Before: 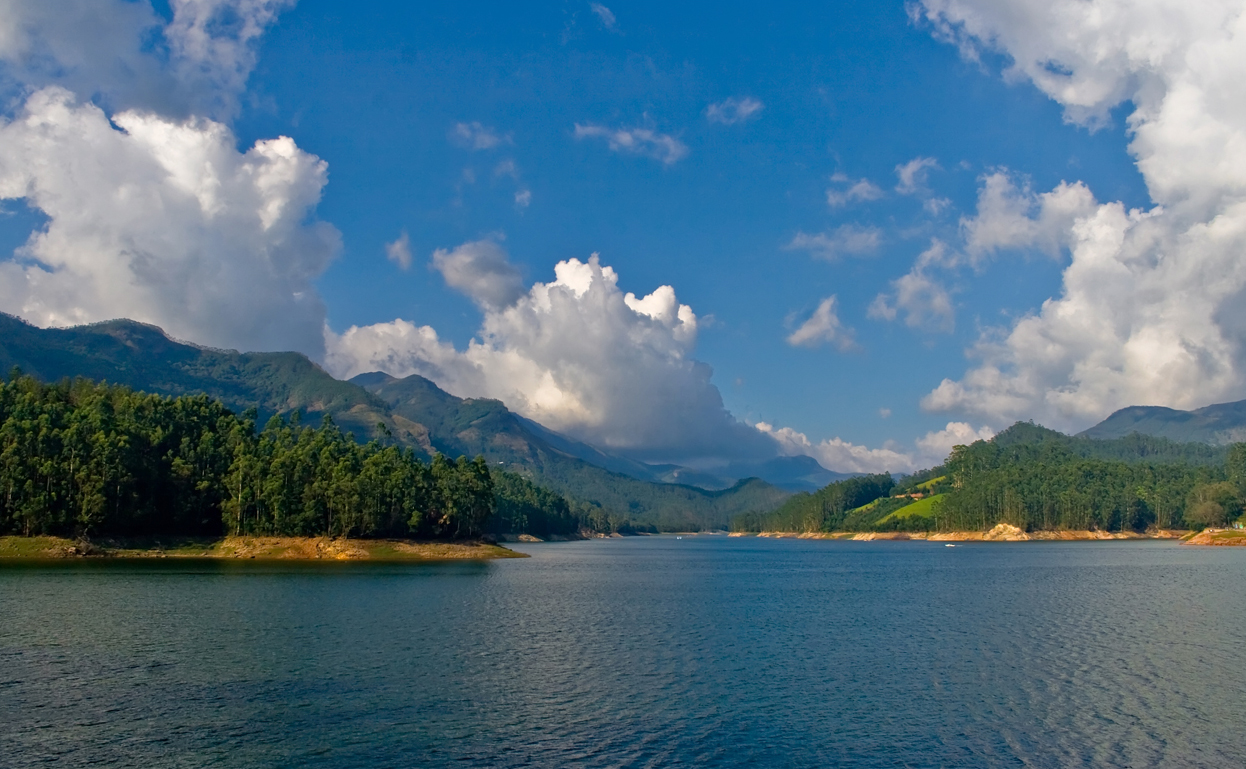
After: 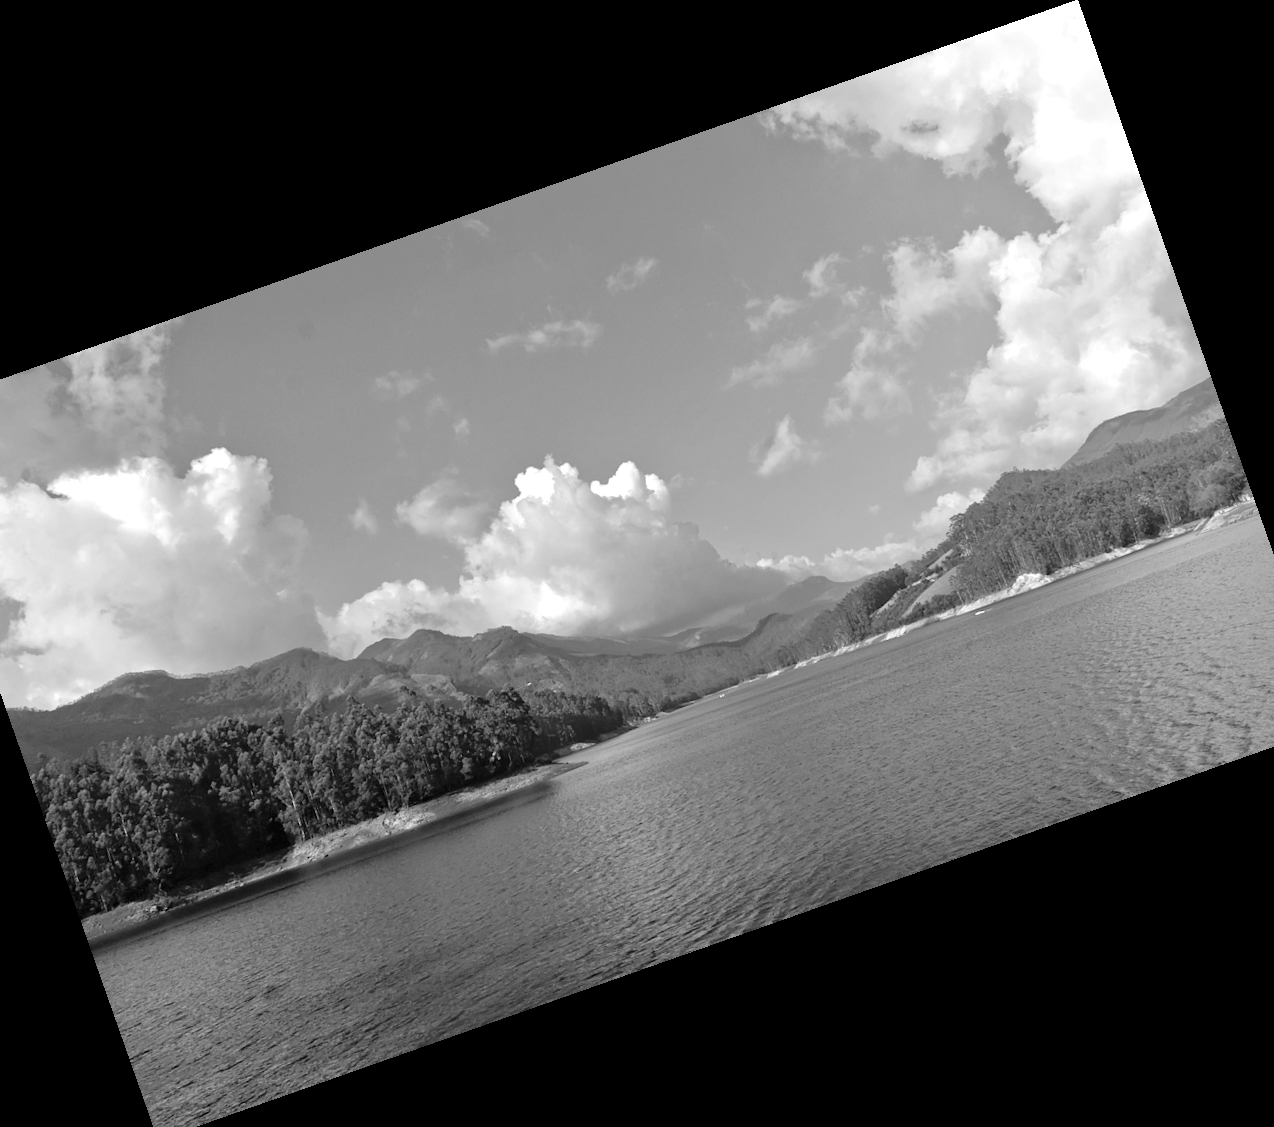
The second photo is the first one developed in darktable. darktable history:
monochrome: on, module defaults
crop and rotate: angle 19.43°, left 6.812%, right 4.125%, bottom 1.087%
color correction: highlights a* 0.207, highlights b* 2.7, shadows a* -0.874, shadows b* -4.78
levels: levels [0, 0.397, 0.955]
tone equalizer: -8 EV -0.417 EV, -7 EV -0.389 EV, -6 EV -0.333 EV, -5 EV -0.222 EV, -3 EV 0.222 EV, -2 EV 0.333 EV, -1 EV 0.389 EV, +0 EV 0.417 EV, edges refinement/feathering 500, mask exposure compensation -1.57 EV, preserve details no
